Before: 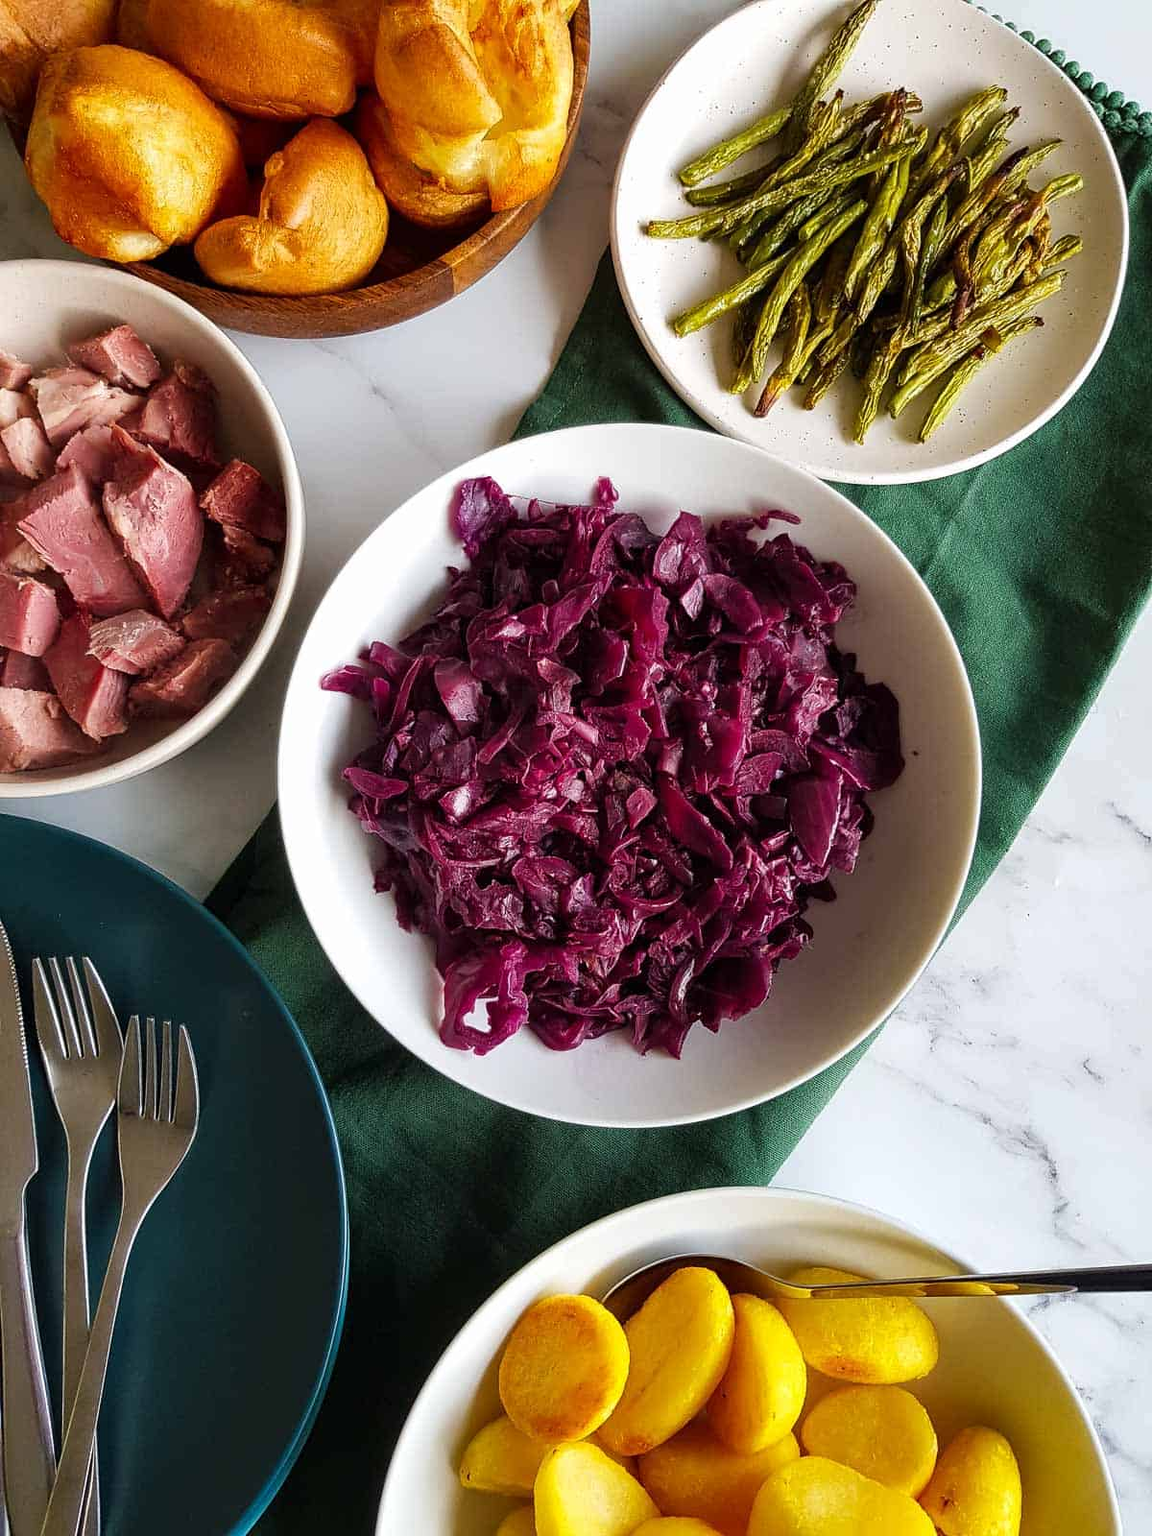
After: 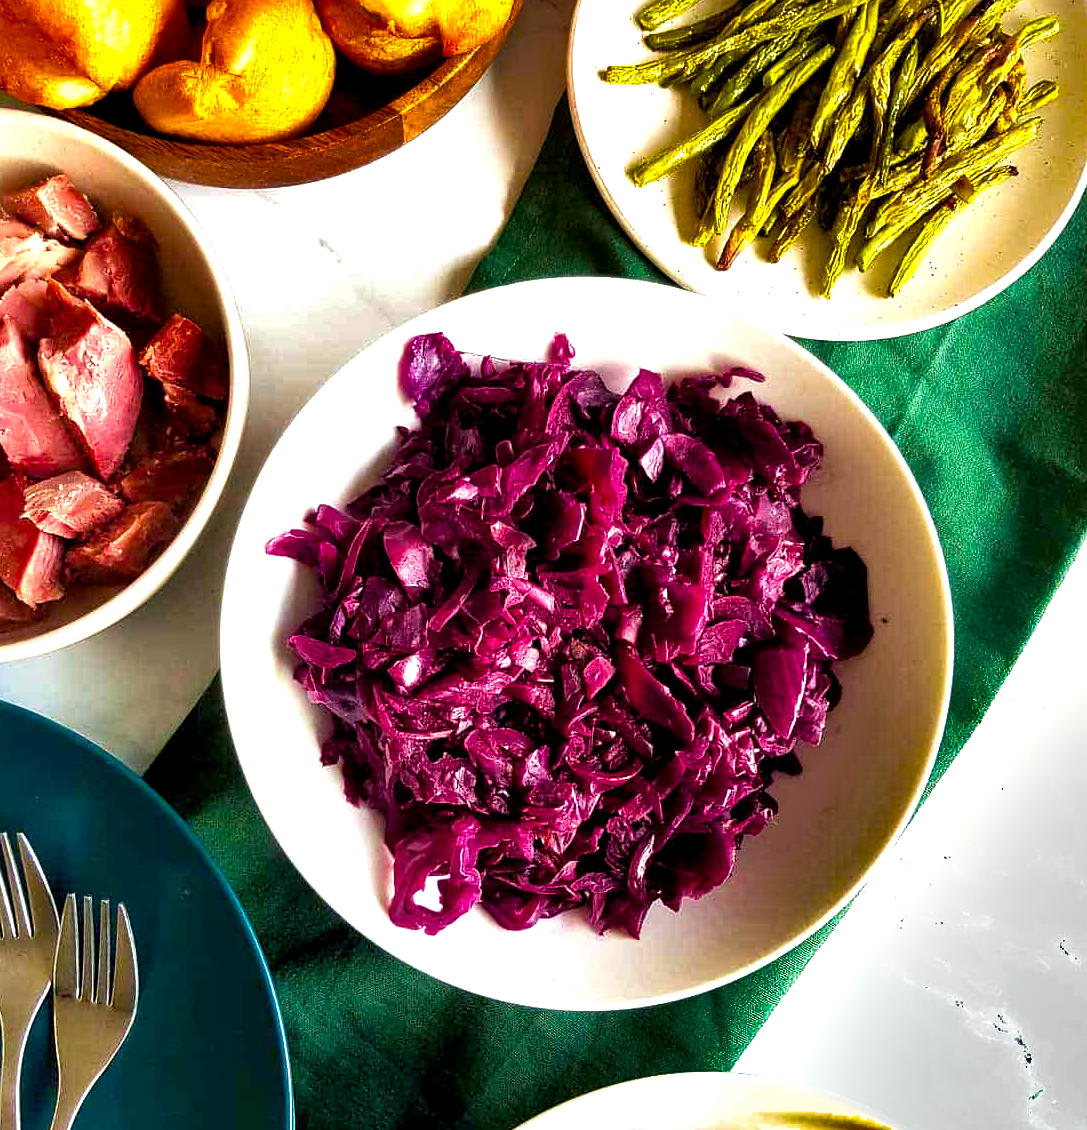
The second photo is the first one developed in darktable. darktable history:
shadows and highlights: radius 108.08, shadows 23.71, highlights -57.78, low approximation 0.01, soften with gaussian
velvia: strength 28.91%
crop: left 5.751%, top 10.308%, right 3.615%, bottom 19.006%
color balance rgb: highlights gain › luminance 6.044%, highlights gain › chroma 2.505%, highlights gain › hue 91.69°, perceptual saturation grading › global saturation 29.846%, perceptual brilliance grading › global brilliance 19.487%, global vibrance 20%
exposure: black level correction 0.005, exposure 0.276 EV, compensate highlight preservation false
